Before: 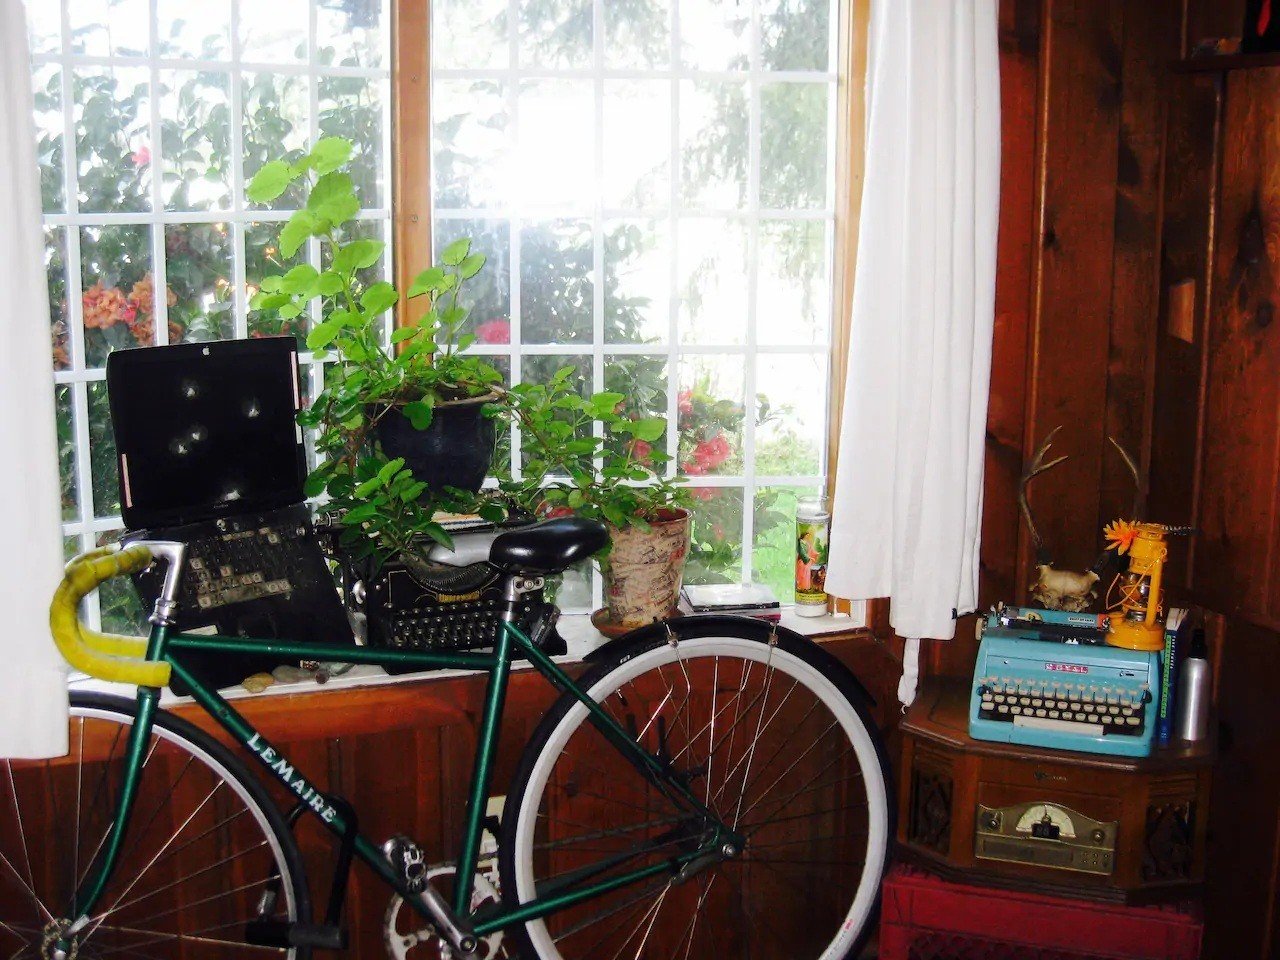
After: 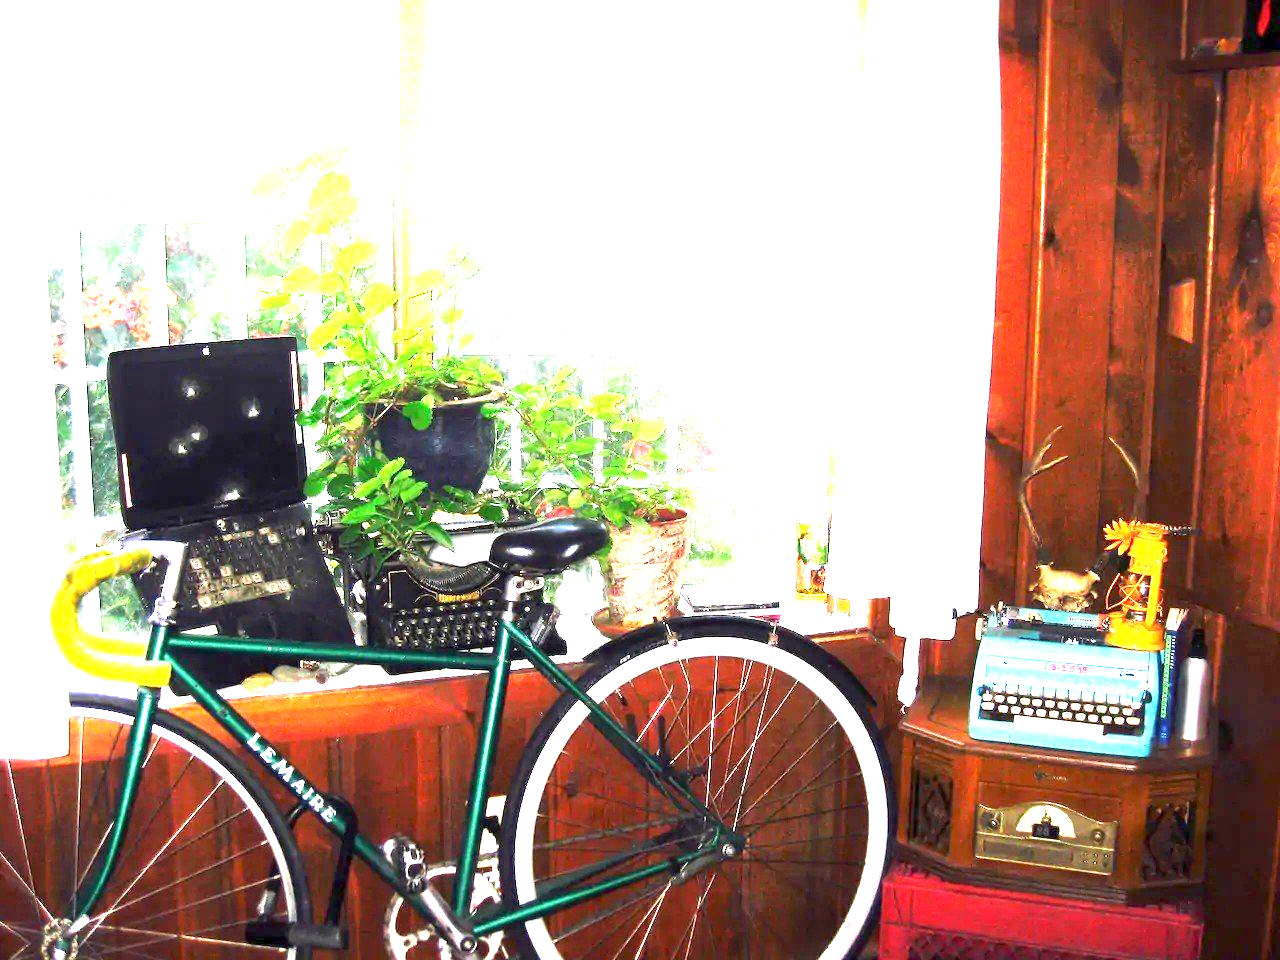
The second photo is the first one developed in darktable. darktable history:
exposure: black level correction 0.001, exposure 2.687 EV, compensate highlight preservation false
